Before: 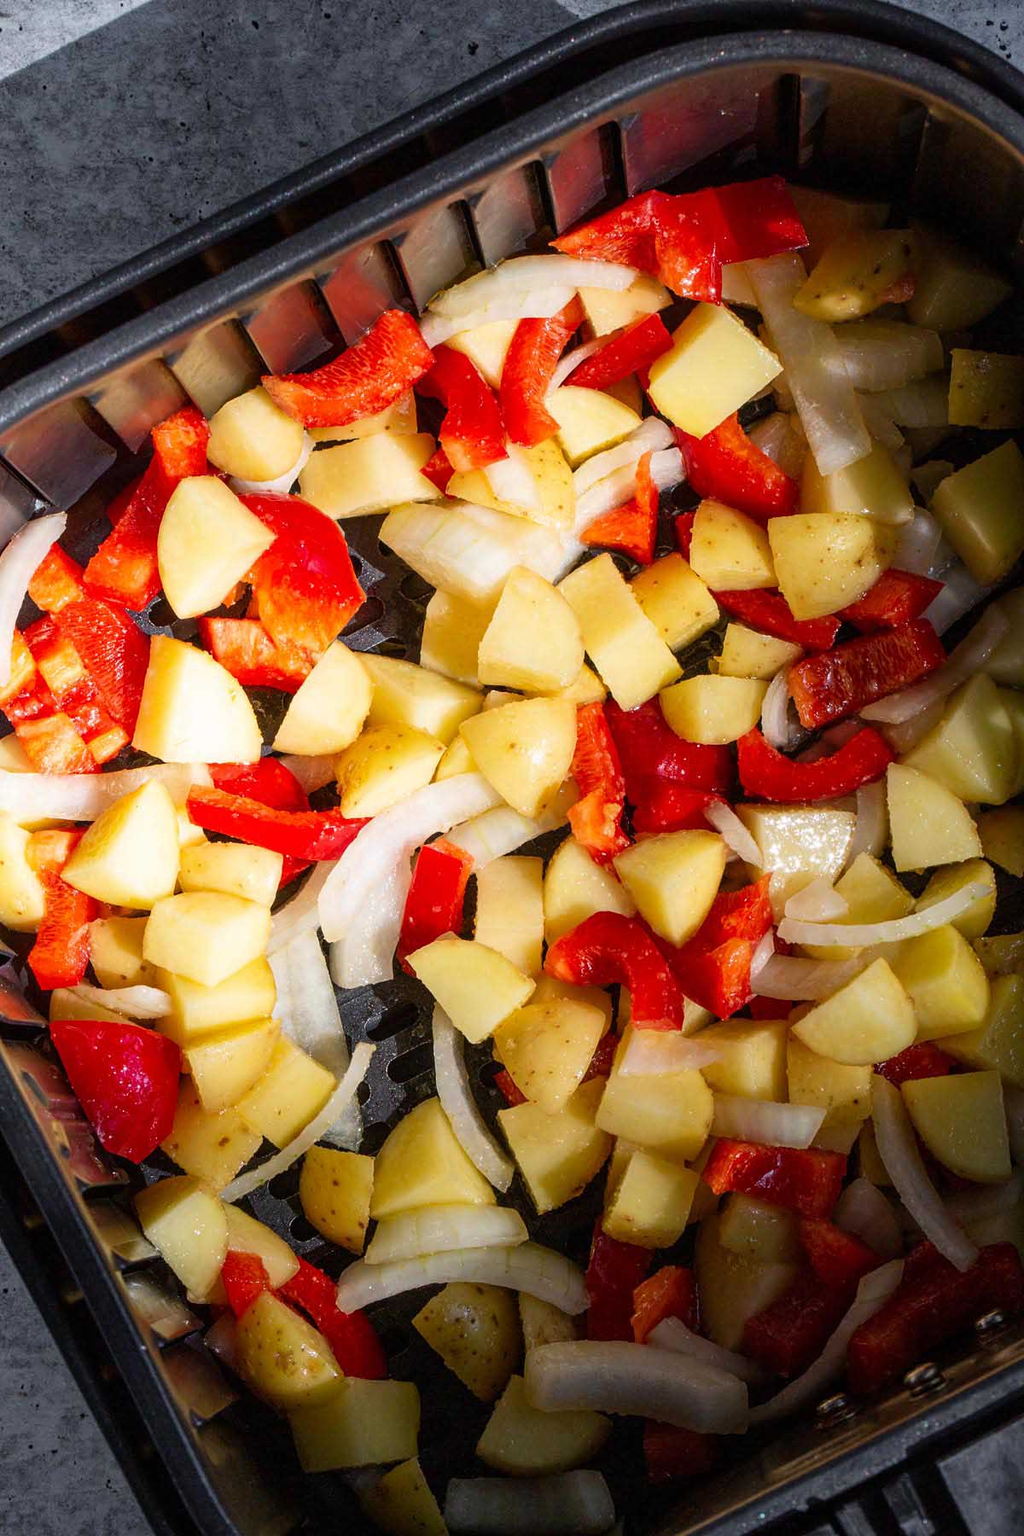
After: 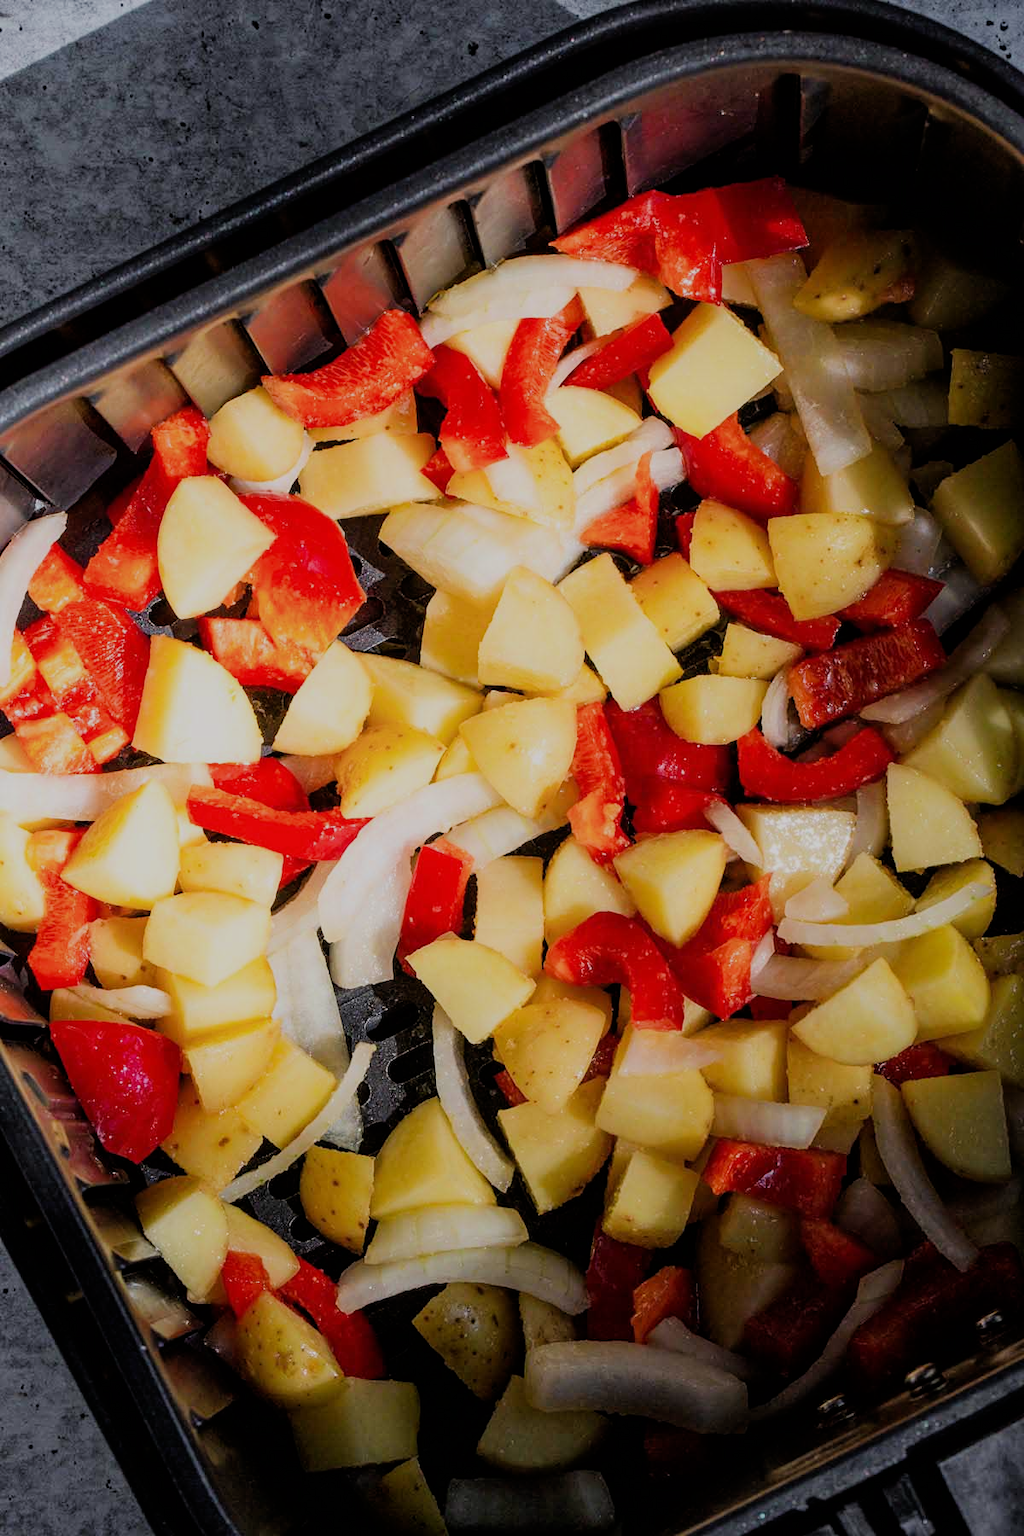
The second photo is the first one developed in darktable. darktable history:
filmic rgb: black relative exposure -6.82 EV, white relative exposure 5.89 EV, hardness 2.71
